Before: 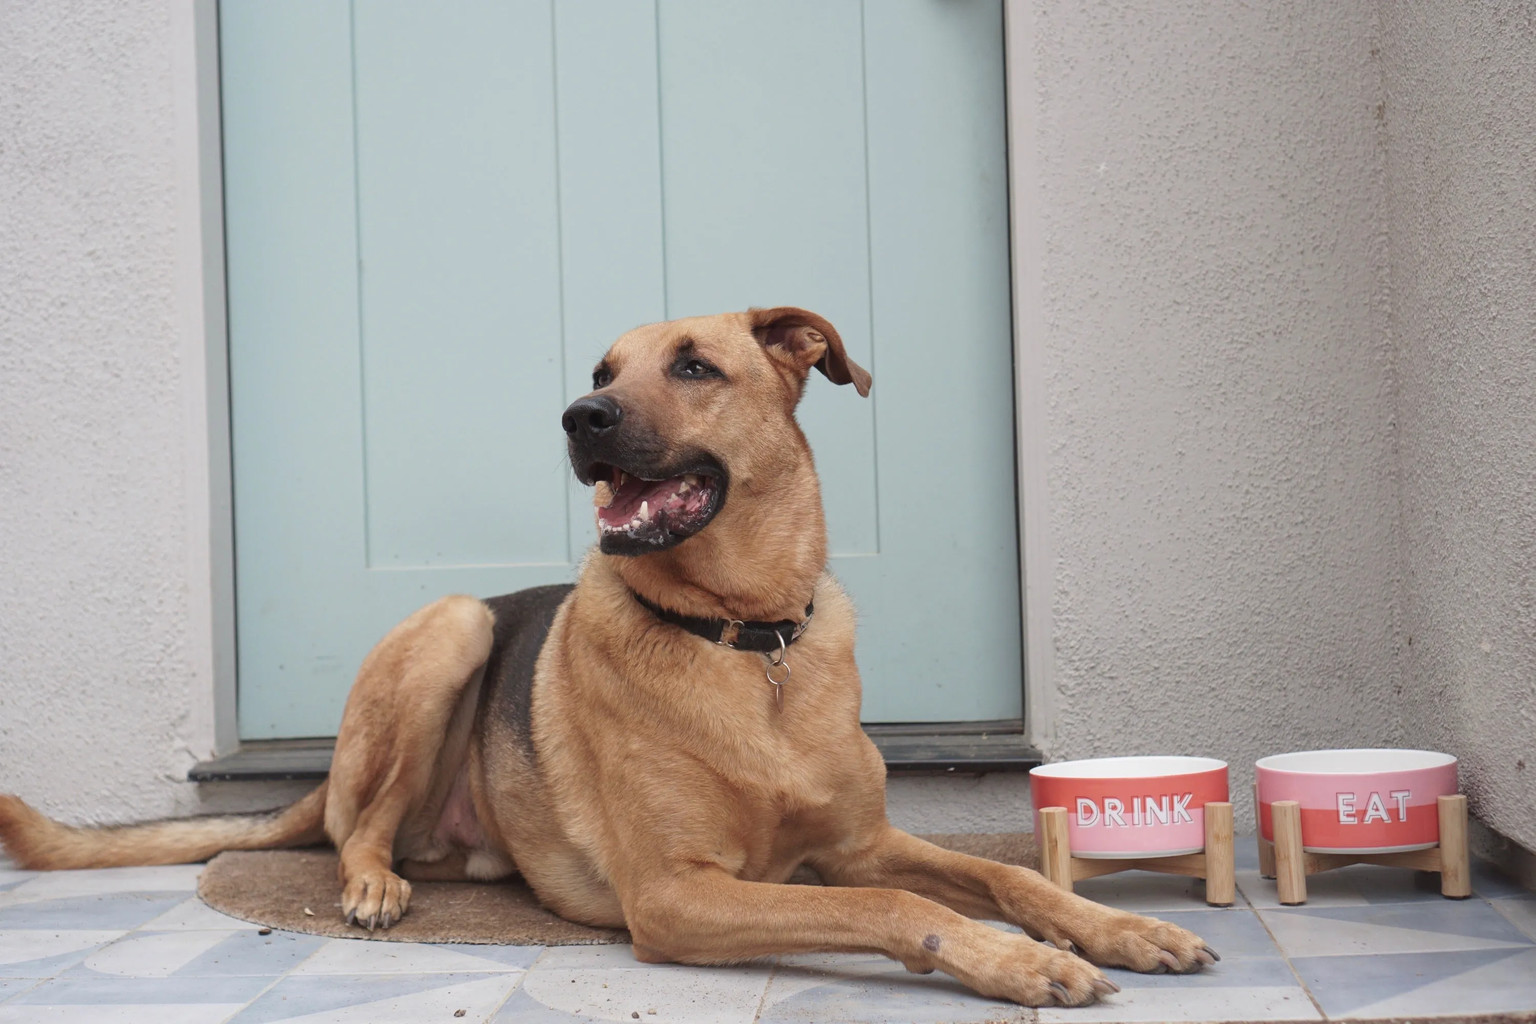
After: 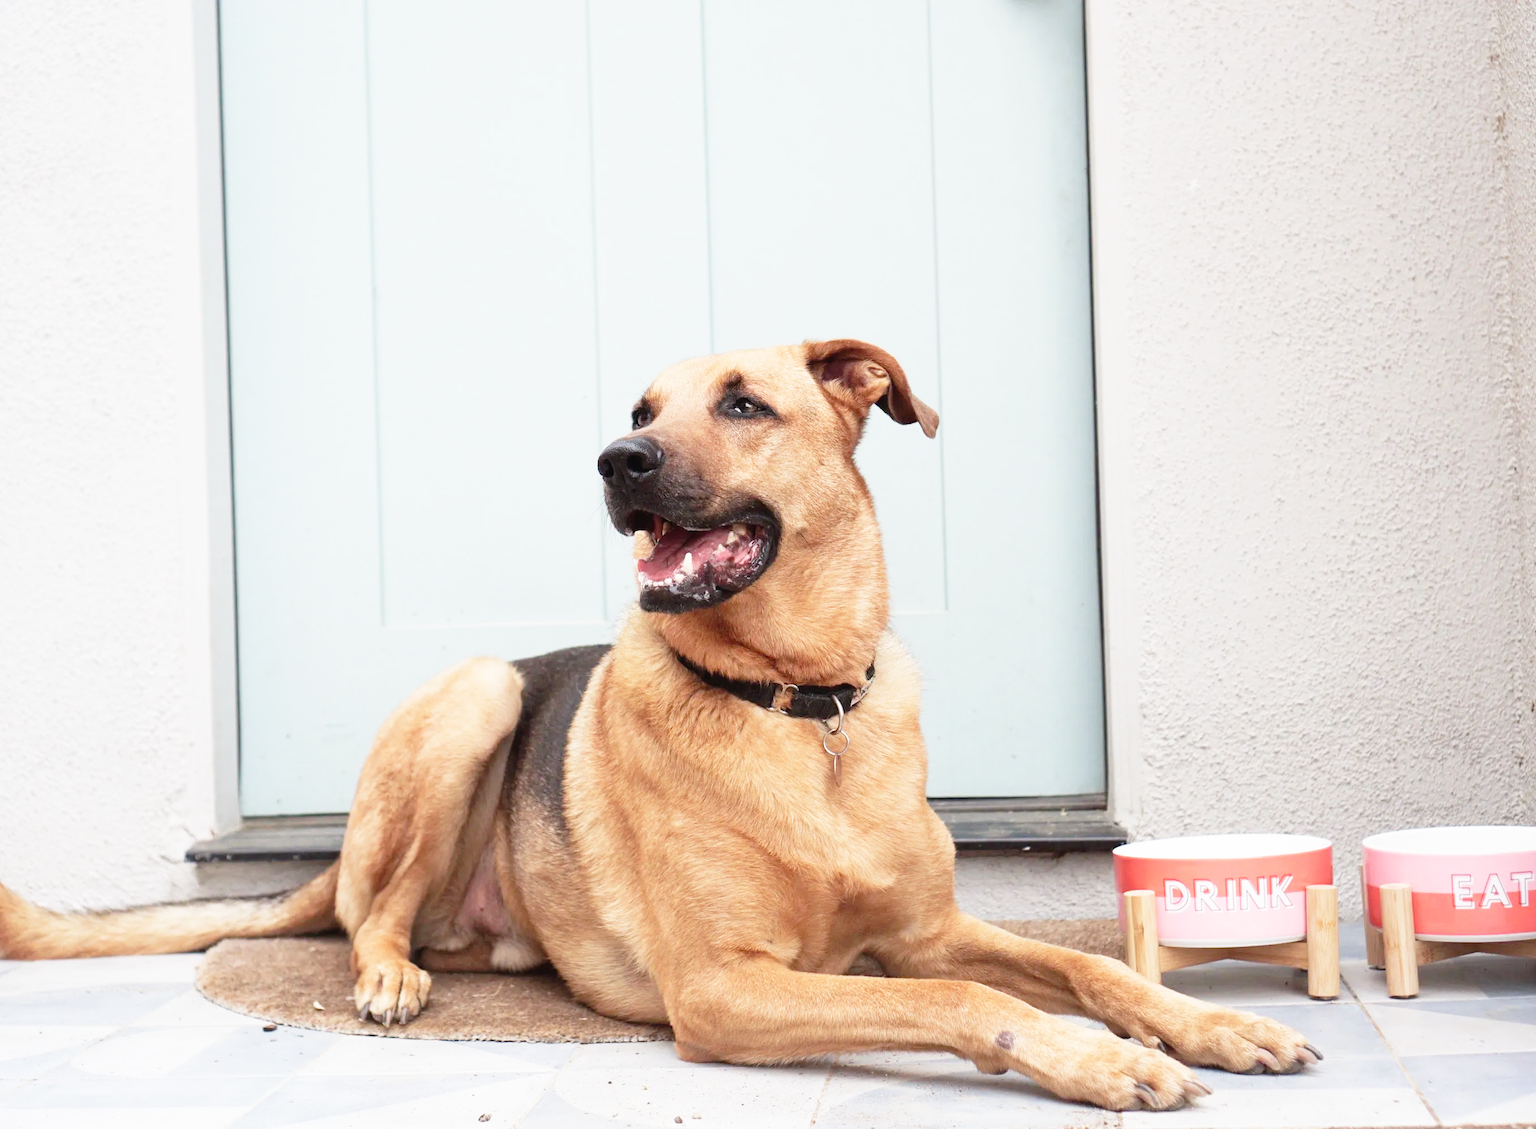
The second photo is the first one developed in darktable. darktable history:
crop and rotate: left 1.344%, right 7.984%
base curve: curves: ch0 [(0, 0) (0.012, 0.01) (0.073, 0.168) (0.31, 0.711) (0.645, 0.957) (1, 1)], preserve colors none
